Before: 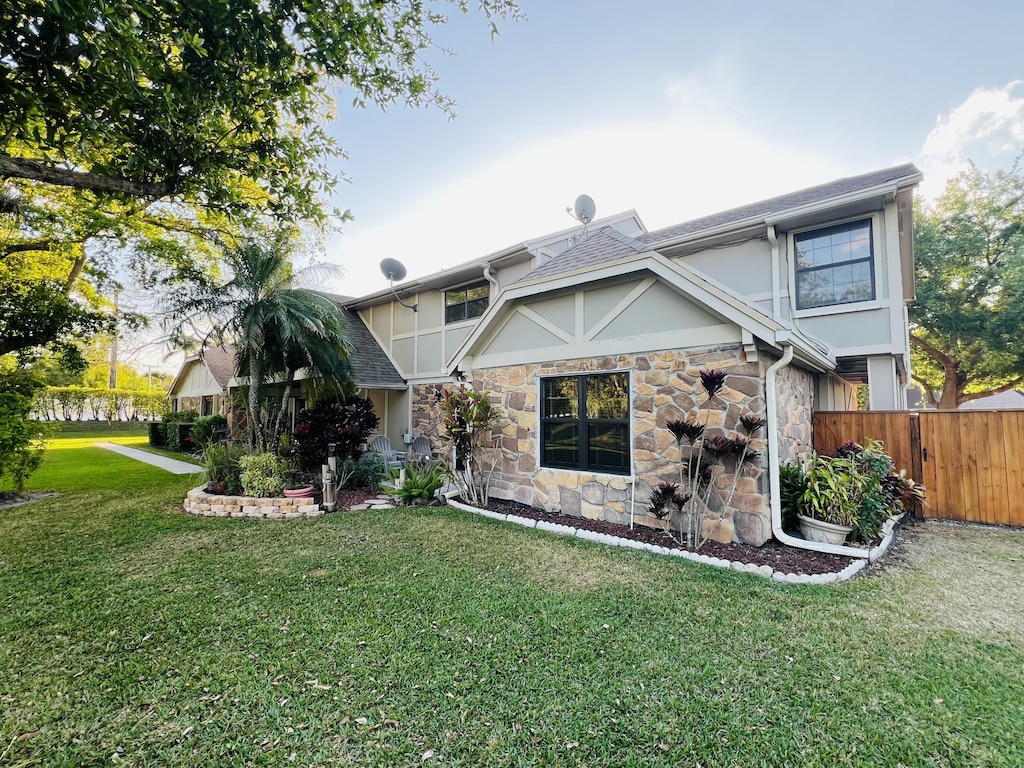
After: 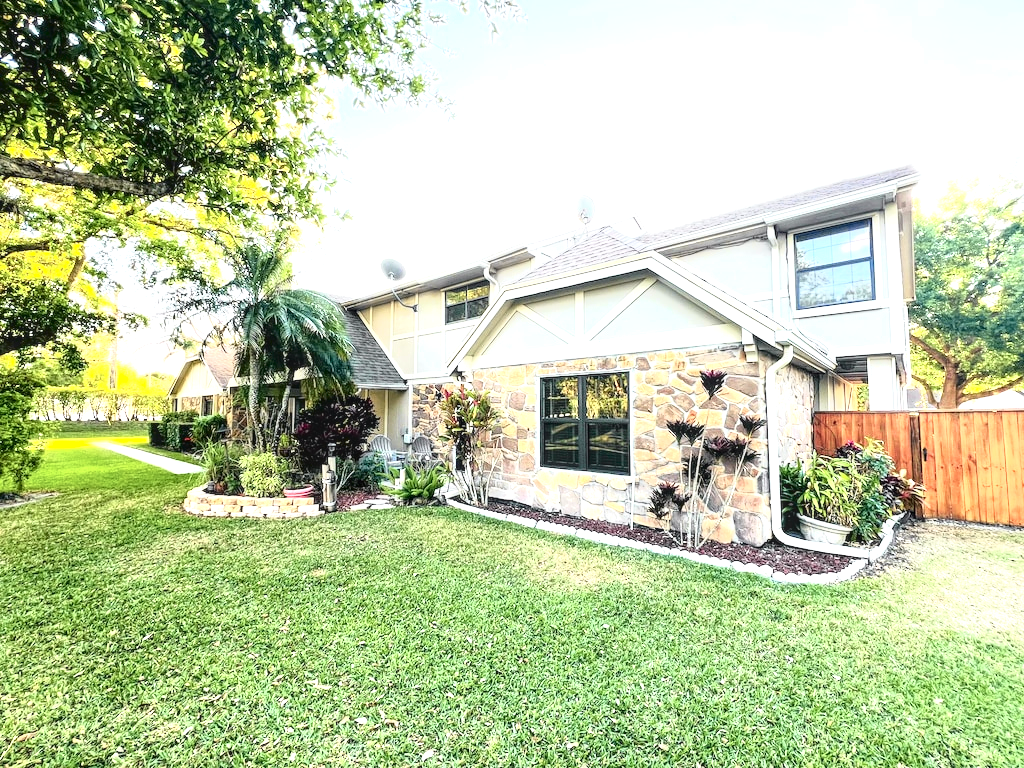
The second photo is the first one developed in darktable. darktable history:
local contrast: detail 130%
exposure: black level correction 0, exposure 1.387 EV, compensate highlight preservation false
tone curve: curves: ch0 [(0.003, 0.029) (0.037, 0.036) (0.149, 0.117) (0.297, 0.318) (0.422, 0.474) (0.531, 0.6) (0.743, 0.809) (0.889, 0.941) (1, 0.98)]; ch1 [(0, 0) (0.305, 0.325) (0.453, 0.437) (0.482, 0.479) (0.501, 0.5) (0.506, 0.503) (0.564, 0.578) (0.587, 0.625) (0.666, 0.727) (1, 1)]; ch2 [(0, 0) (0.323, 0.277) (0.408, 0.399) (0.45, 0.48) (0.499, 0.502) (0.512, 0.523) (0.57, 0.595) (0.653, 0.671) (0.768, 0.744) (1, 1)], color space Lab, independent channels, preserve colors none
